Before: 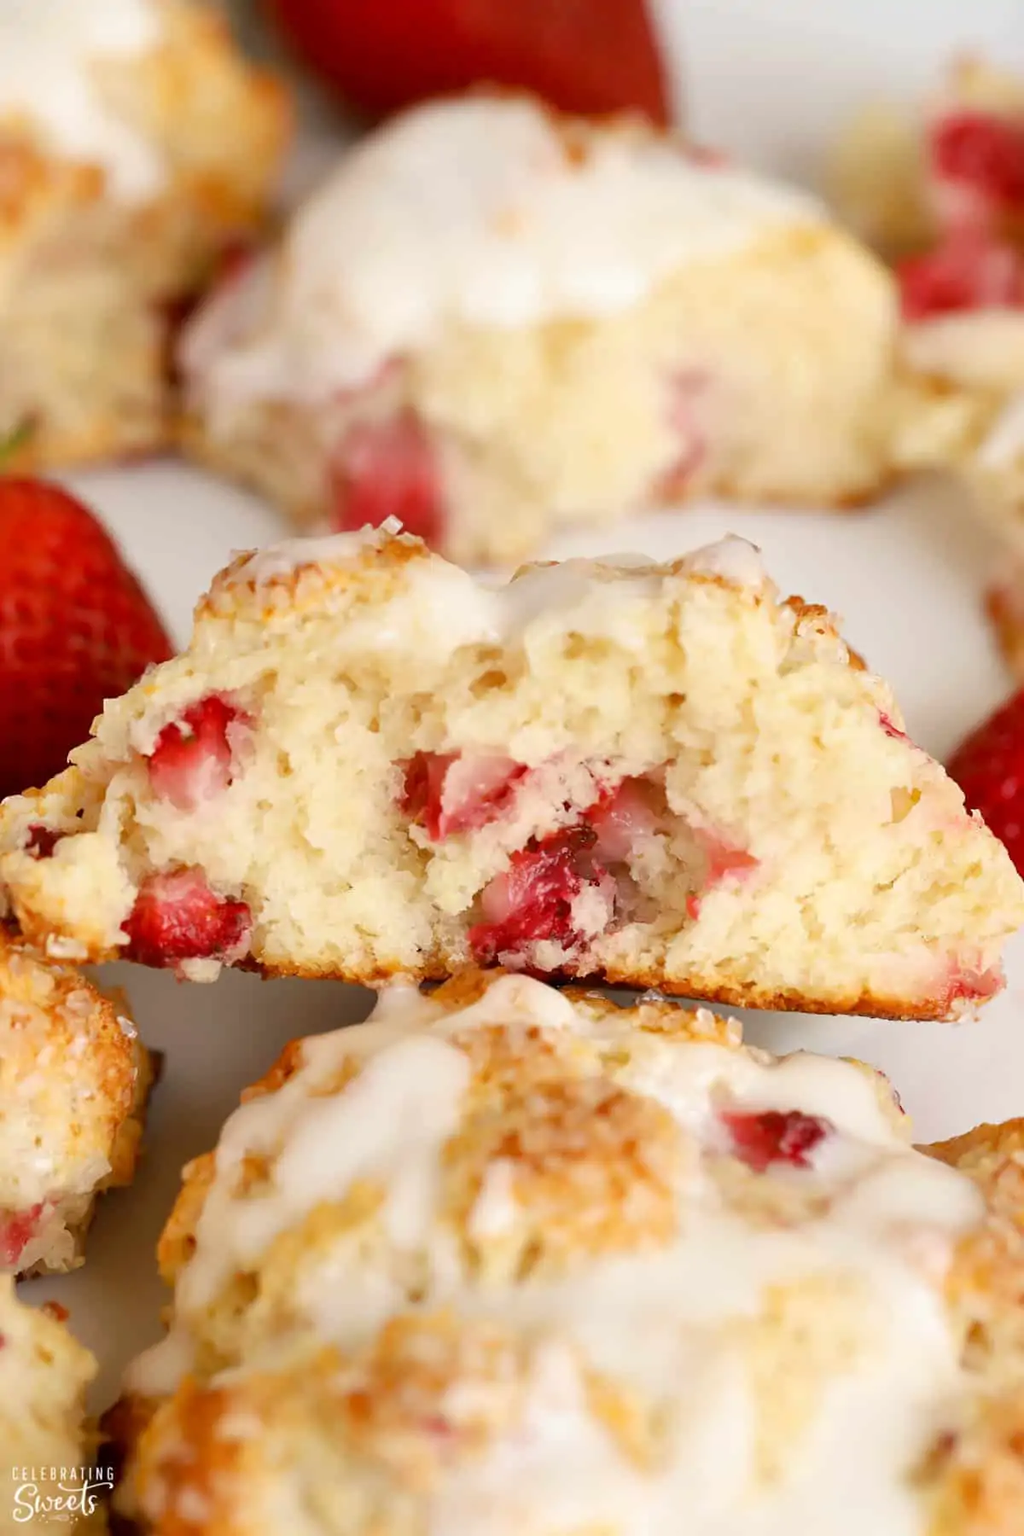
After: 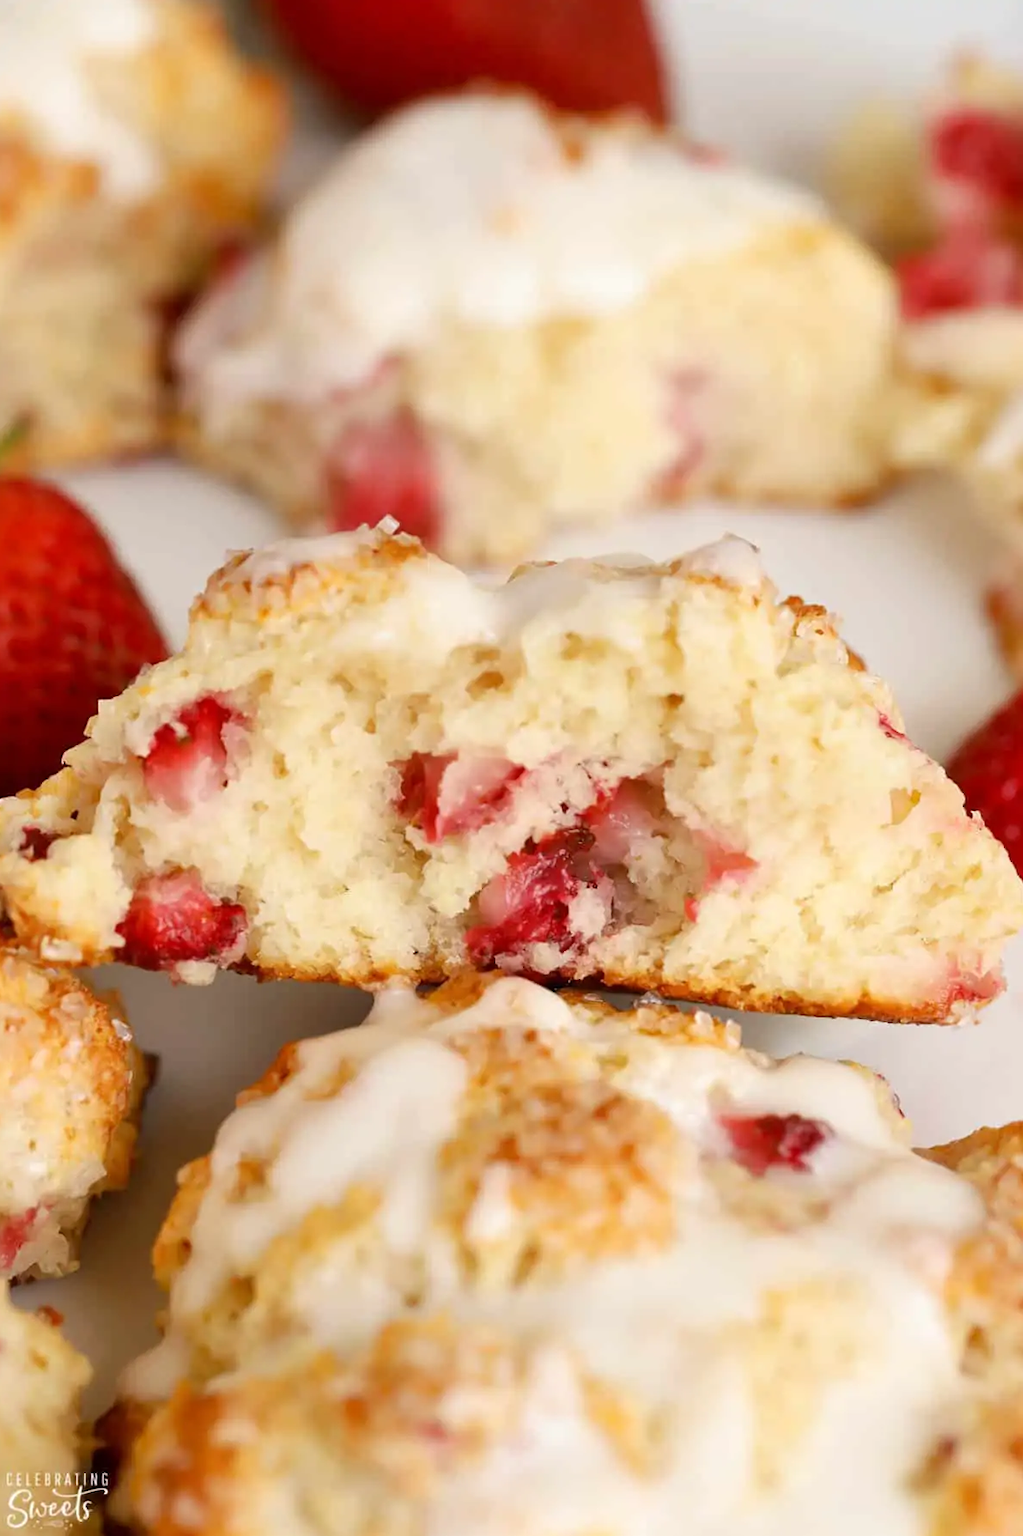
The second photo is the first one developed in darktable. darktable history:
crop and rotate: left 0.608%, top 0.263%, bottom 0.325%
